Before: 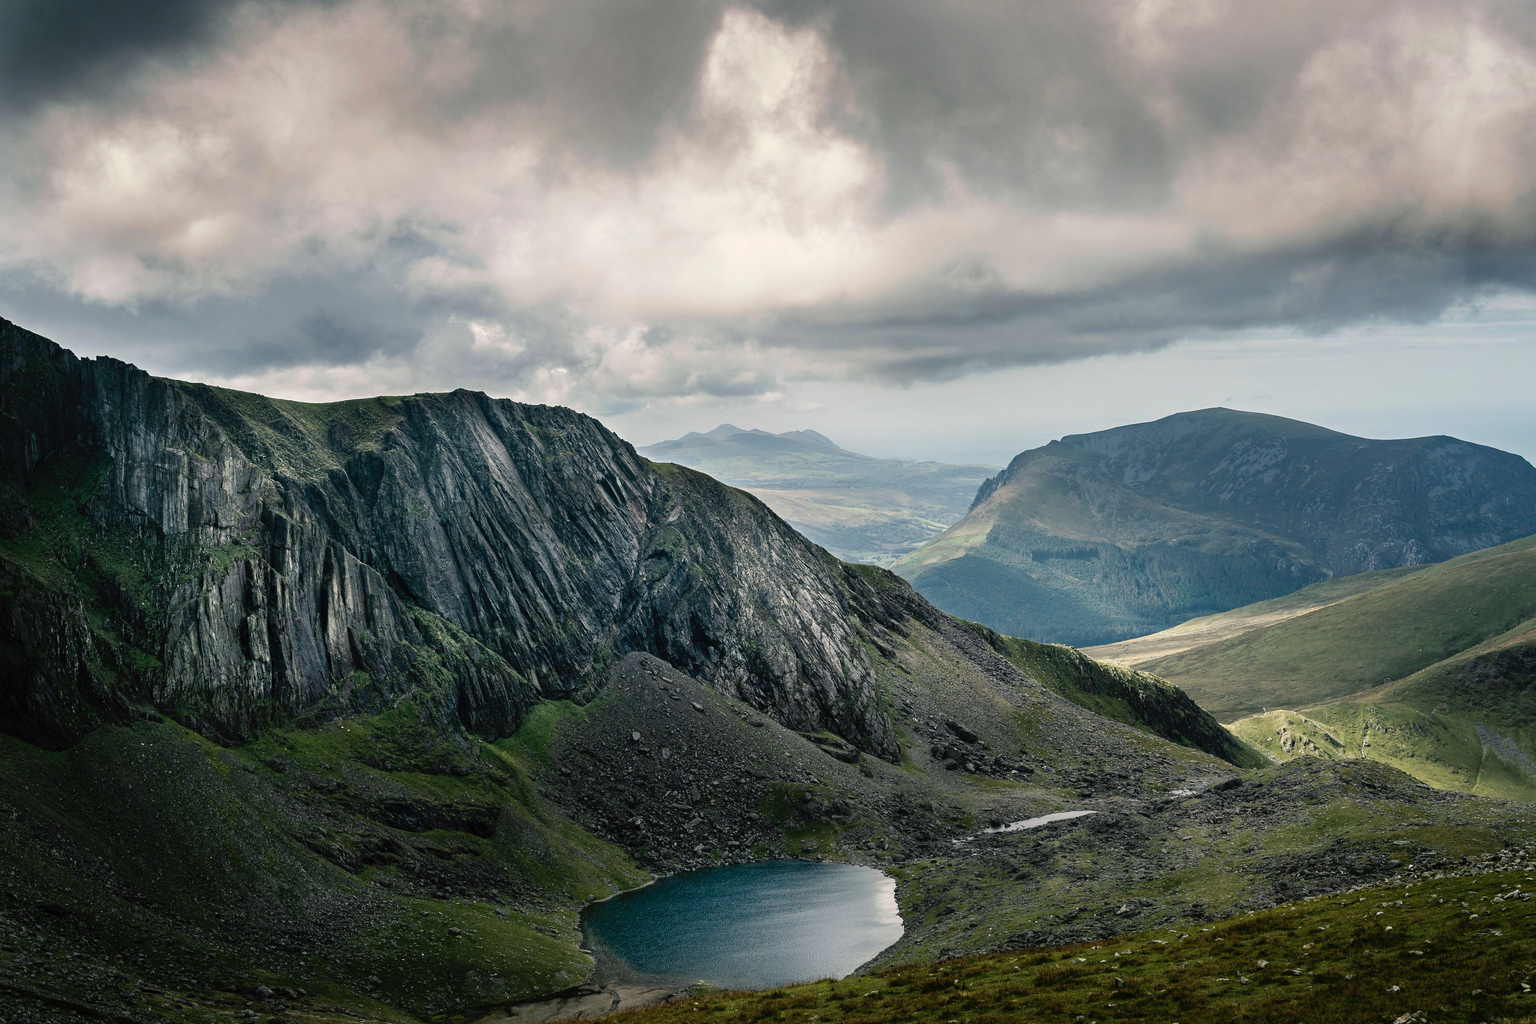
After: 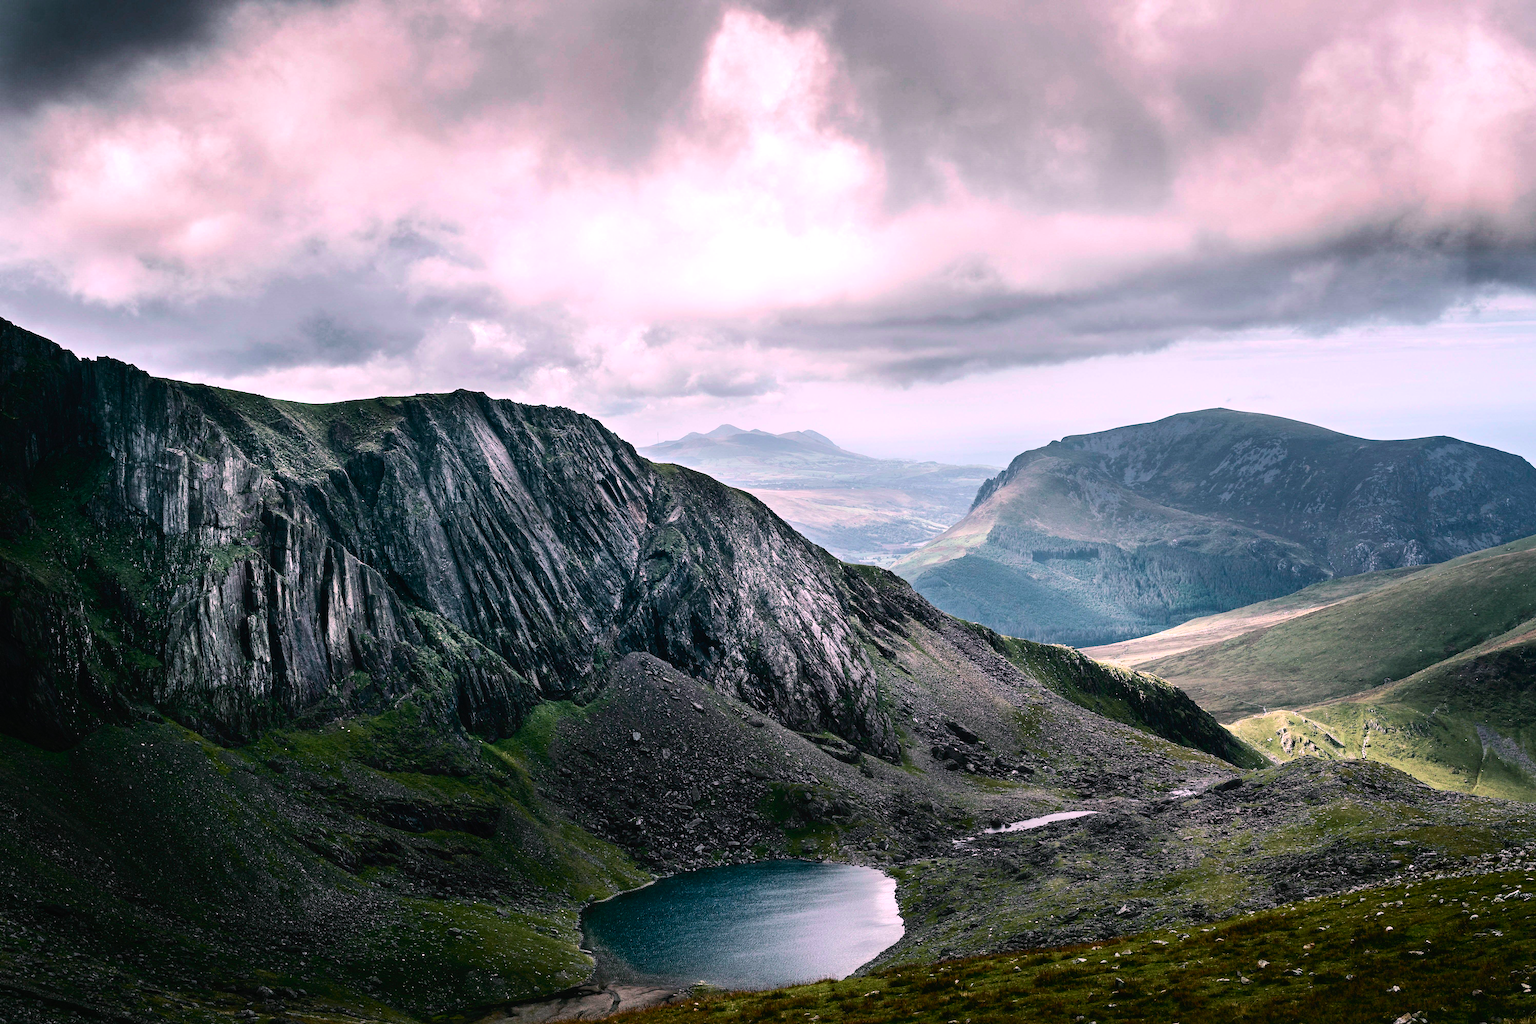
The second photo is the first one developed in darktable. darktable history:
white balance: red 1.066, blue 1.119
tone curve: curves: ch0 [(0, 0.01) (0.037, 0.032) (0.131, 0.108) (0.275, 0.258) (0.483, 0.512) (0.61, 0.661) (0.696, 0.742) (0.792, 0.834) (0.911, 0.936) (0.997, 0.995)]; ch1 [(0, 0) (0.308, 0.29) (0.425, 0.411) (0.503, 0.502) (0.529, 0.543) (0.683, 0.706) (0.746, 0.77) (1, 1)]; ch2 [(0, 0) (0.225, 0.214) (0.334, 0.339) (0.401, 0.415) (0.485, 0.487) (0.502, 0.502) (0.525, 0.523) (0.545, 0.552) (0.587, 0.61) (0.636, 0.654) (0.711, 0.729) (0.845, 0.855) (0.998, 0.977)], color space Lab, independent channels, preserve colors none
tone equalizer: -8 EV -0.417 EV, -7 EV -0.389 EV, -6 EV -0.333 EV, -5 EV -0.222 EV, -3 EV 0.222 EV, -2 EV 0.333 EV, -1 EV 0.389 EV, +0 EV 0.417 EV, edges refinement/feathering 500, mask exposure compensation -1.57 EV, preserve details no
